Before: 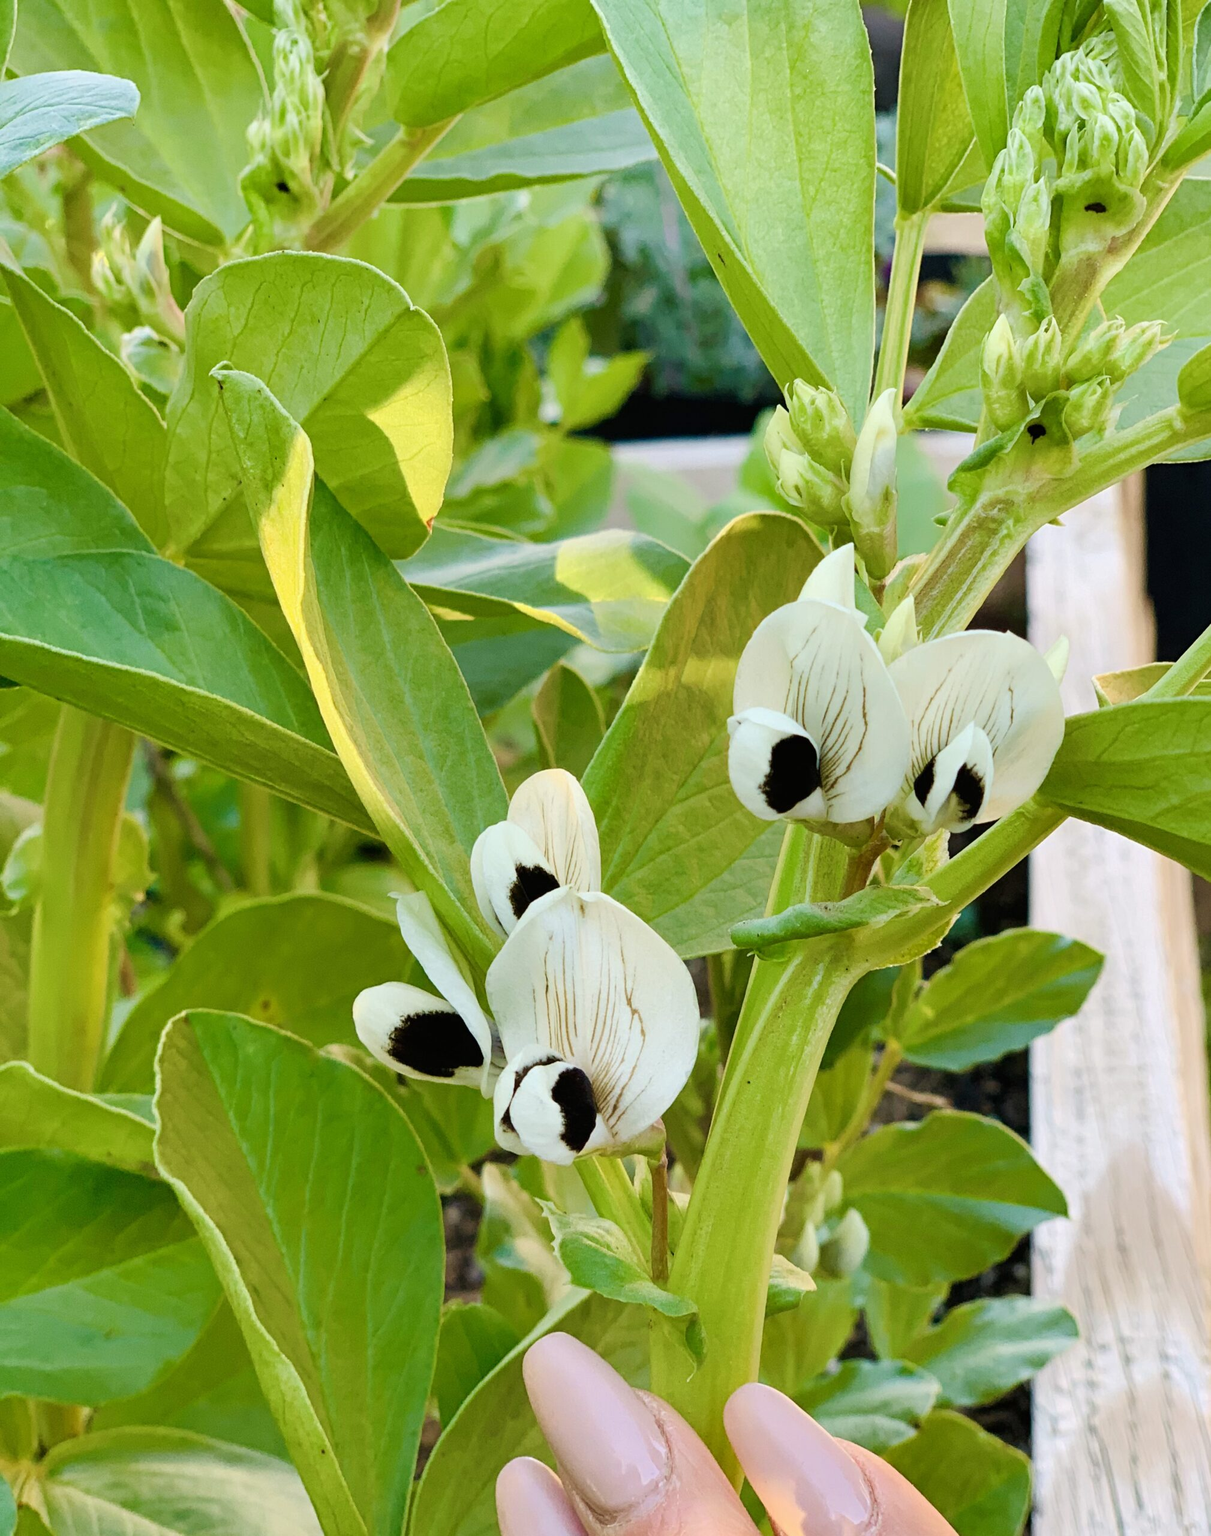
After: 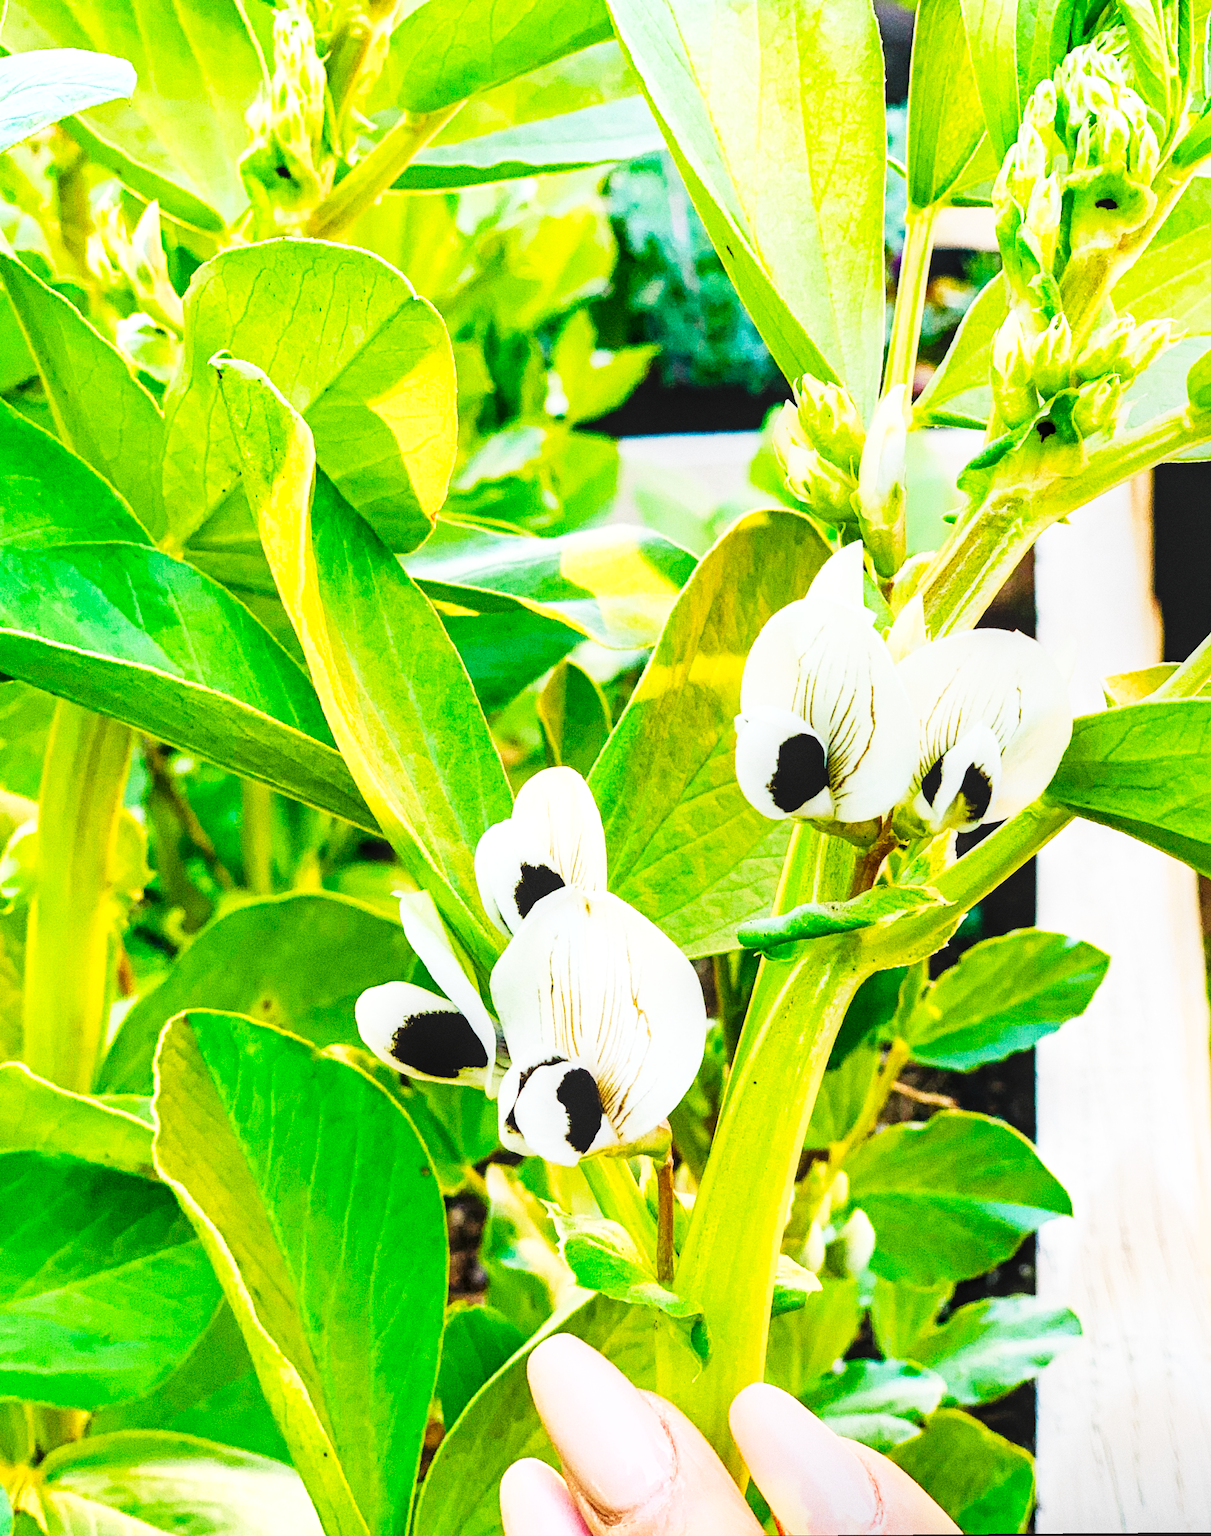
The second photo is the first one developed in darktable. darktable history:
grain: coarseness 0.09 ISO, strength 40%
local contrast: on, module defaults
contrast brightness saturation: brightness 0.13
tone curve: curves: ch0 [(0, 0) (0.003, 0.003) (0.011, 0.006) (0.025, 0.01) (0.044, 0.016) (0.069, 0.02) (0.1, 0.025) (0.136, 0.034) (0.177, 0.051) (0.224, 0.08) (0.277, 0.131) (0.335, 0.209) (0.399, 0.328) (0.468, 0.47) (0.543, 0.629) (0.623, 0.788) (0.709, 0.903) (0.801, 0.965) (0.898, 0.989) (1, 1)], preserve colors none
rotate and perspective: rotation 0.174°, lens shift (vertical) 0.013, lens shift (horizontal) 0.019, shear 0.001, automatic cropping original format, crop left 0.007, crop right 0.991, crop top 0.016, crop bottom 0.997
